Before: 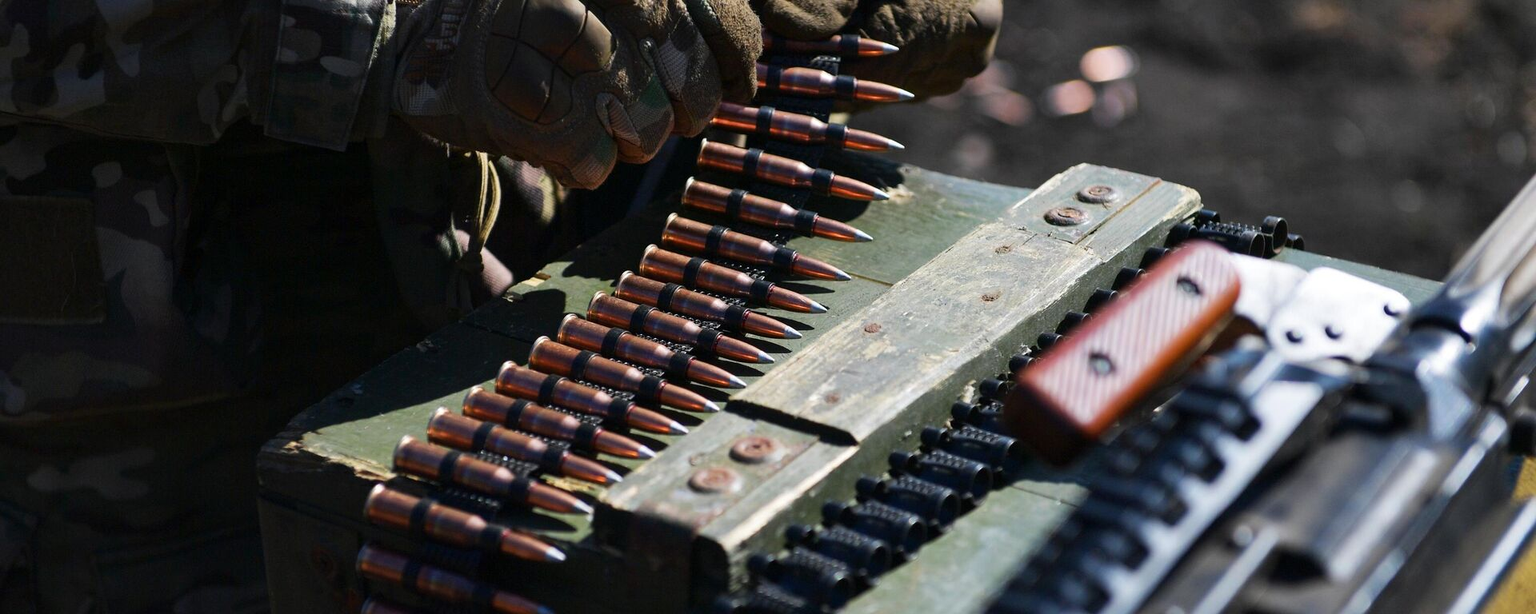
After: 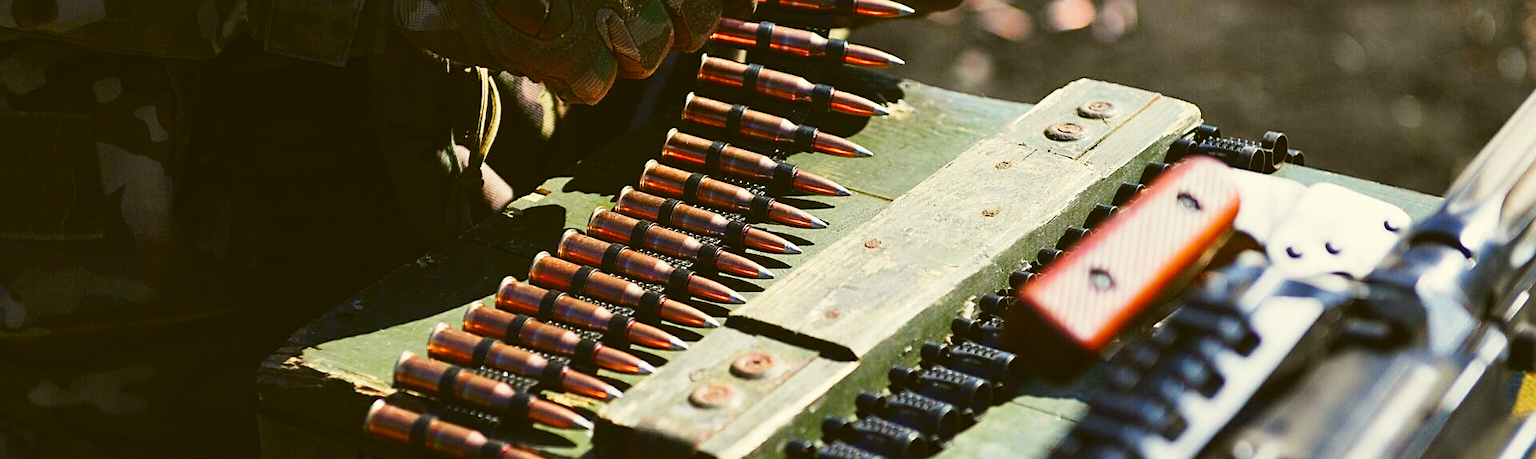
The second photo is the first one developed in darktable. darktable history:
crop: top 13.844%, bottom 11.35%
sharpen: on, module defaults
levels: levels [0, 0.445, 1]
tone curve: curves: ch0 [(0, 0.028) (0.037, 0.05) (0.123, 0.114) (0.19, 0.176) (0.269, 0.27) (0.48, 0.57) (0.595, 0.695) (0.718, 0.823) (0.855, 0.913) (1, 0.982)]; ch1 [(0, 0) (0.243, 0.245) (0.422, 0.415) (0.493, 0.495) (0.508, 0.506) (0.536, 0.538) (0.569, 0.58) (0.611, 0.644) (0.769, 0.807) (1, 1)]; ch2 [(0, 0) (0.249, 0.216) (0.349, 0.321) (0.424, 0.442) (0.476, 0.483) (0.498, 0.499) (0.517, 0.519) (0.532, 0.547) (0.569, 0.608) (0.614, 0.661) (0.706, 0.75) (0.808, 0.809) (0.991, 0.968)], preserve colors none
color correction: highlights a* -1.66, highlights b* 10.59, shadows a* 0.781, shadows b* 18.9
